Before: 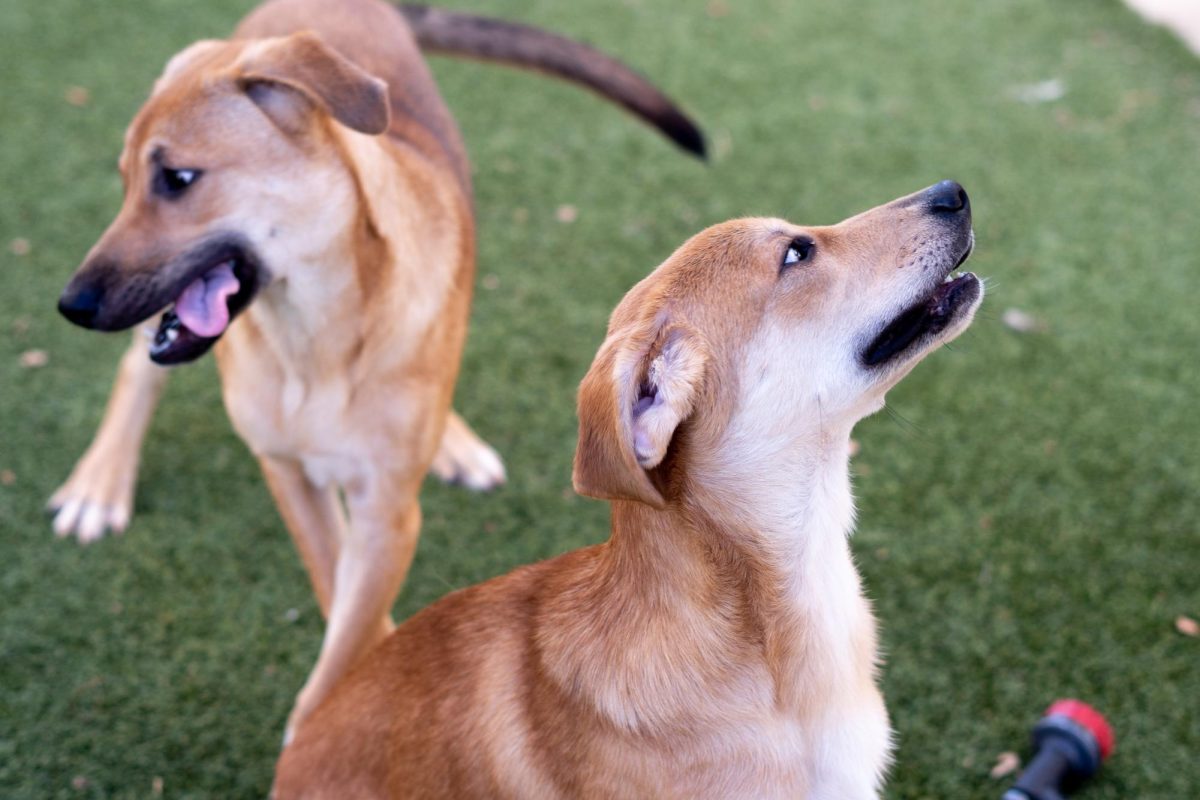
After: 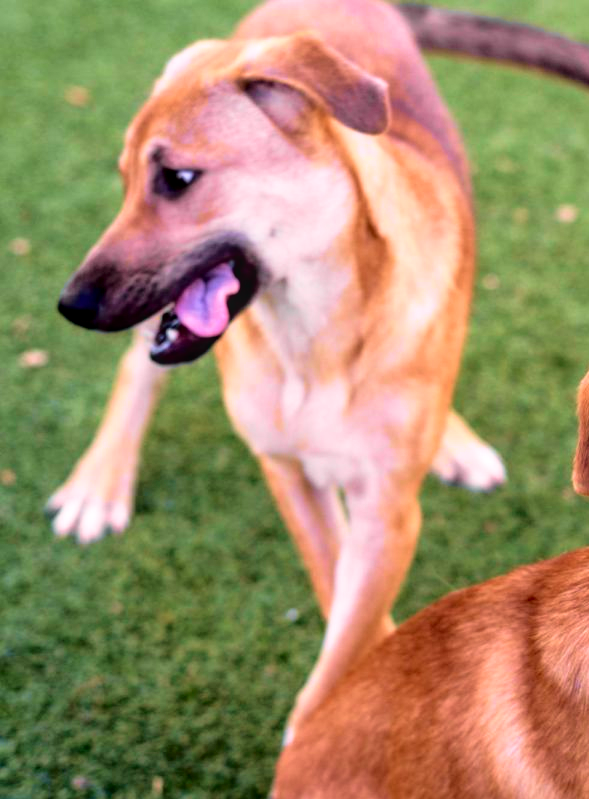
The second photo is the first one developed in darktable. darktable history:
tone curve: curves: ch0 [(0, 0) (0.062, 0.023) (0.168, 0.142) (0.359, 0.419) (0.469, 0.544) (0.634, 0.722) (0.839, 0.909) (0.998, 0.978)]; ch1 [(0, 0) (0.437, 0.408) (0.472, 0.47) (0.502, 0.504) (0.527, 0.546) (0.568, 0.619) (0.608, 0.665) (0.669, 0.748) (0.859, 0.899) (1, 1)]; ch2 [(0, 0) (0.33, 0.301) (0.421, 0.443) (0.473, 0.498) (0.509, 0.5) (0.535, 0.564) (0.575, 0.625) (0.608, 0.667) (1, 1)], color space Lab, independent channels, preserve colors none
crop and rotate: left 0%, top 0%, right 50.845%
velvia: on, module defaults
local contrast: on, module defaults
